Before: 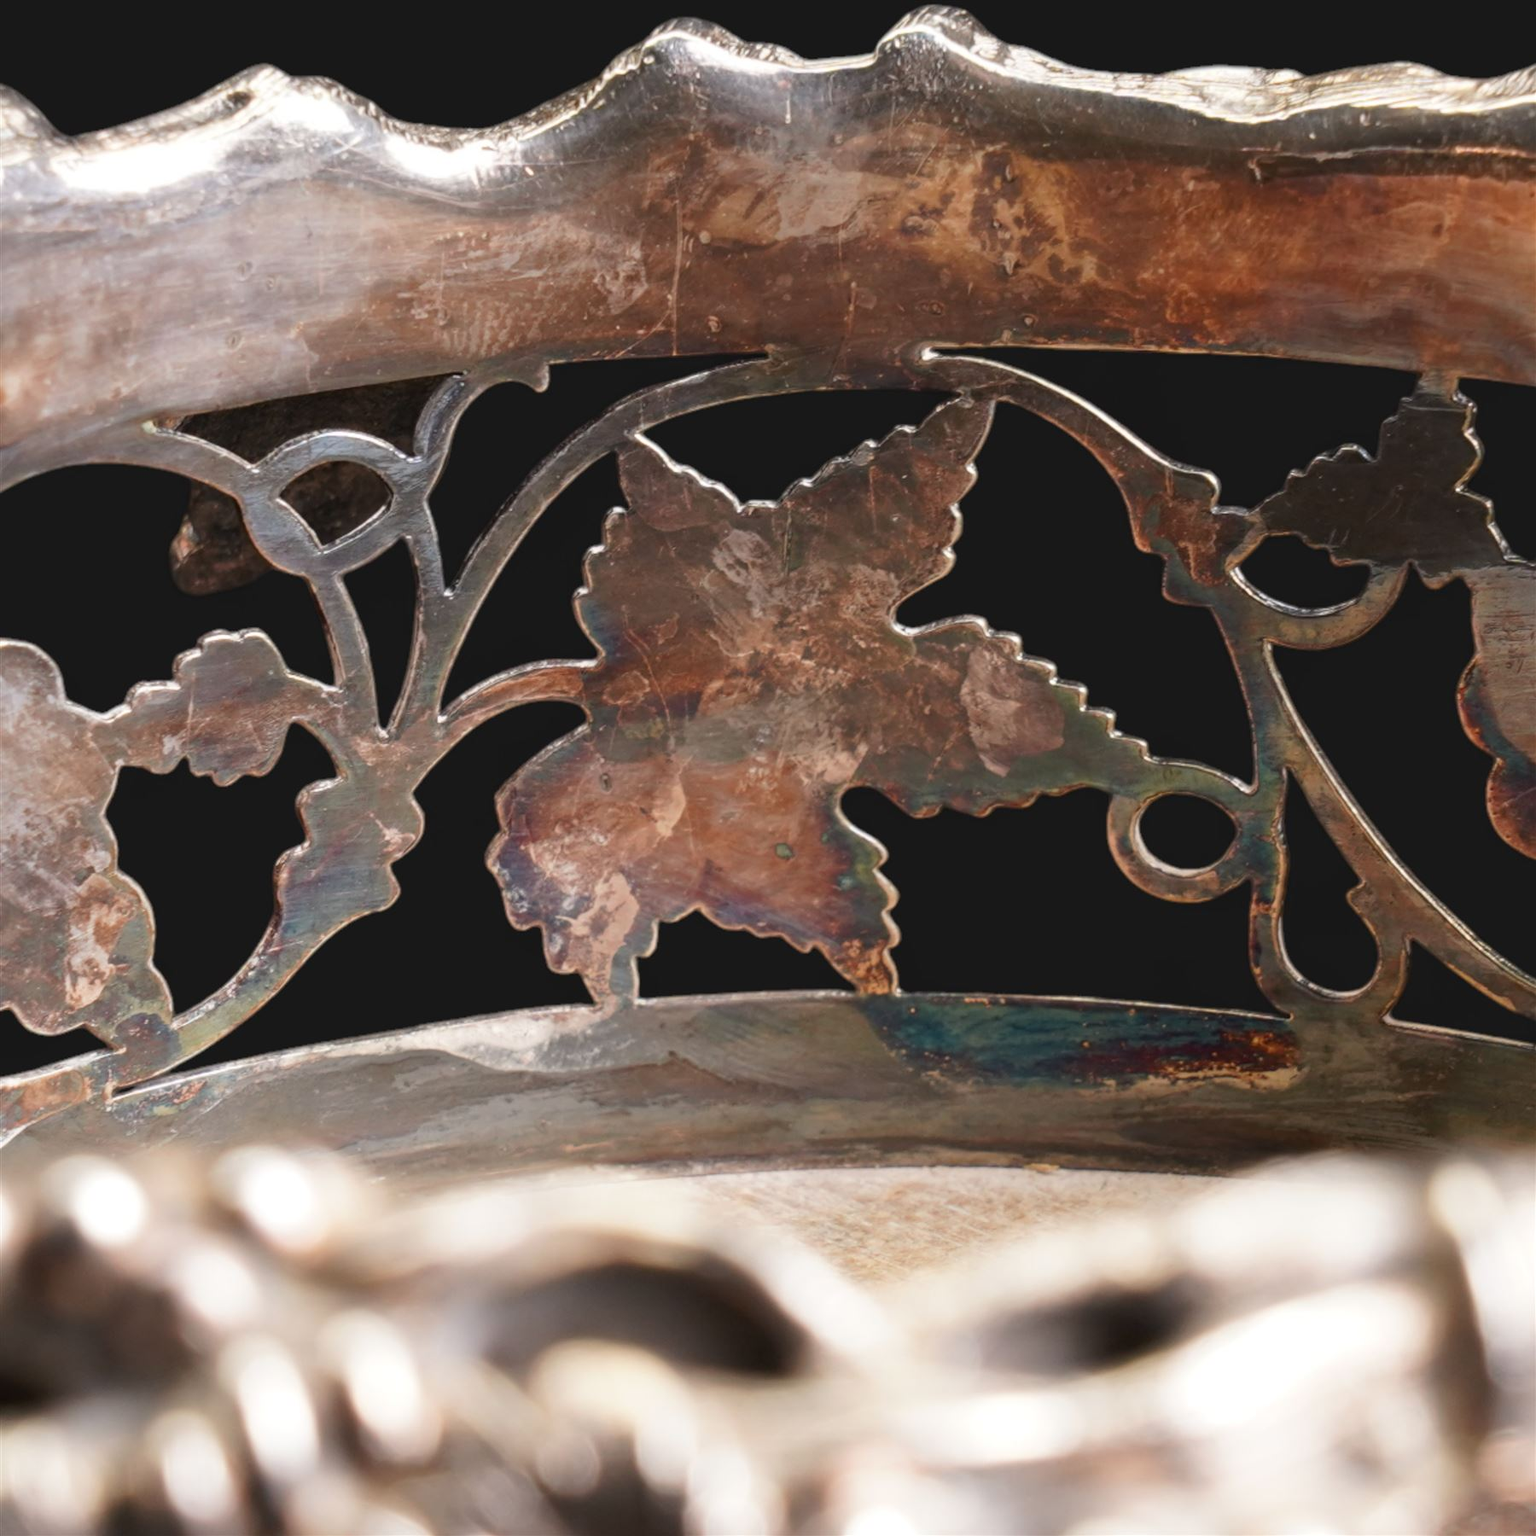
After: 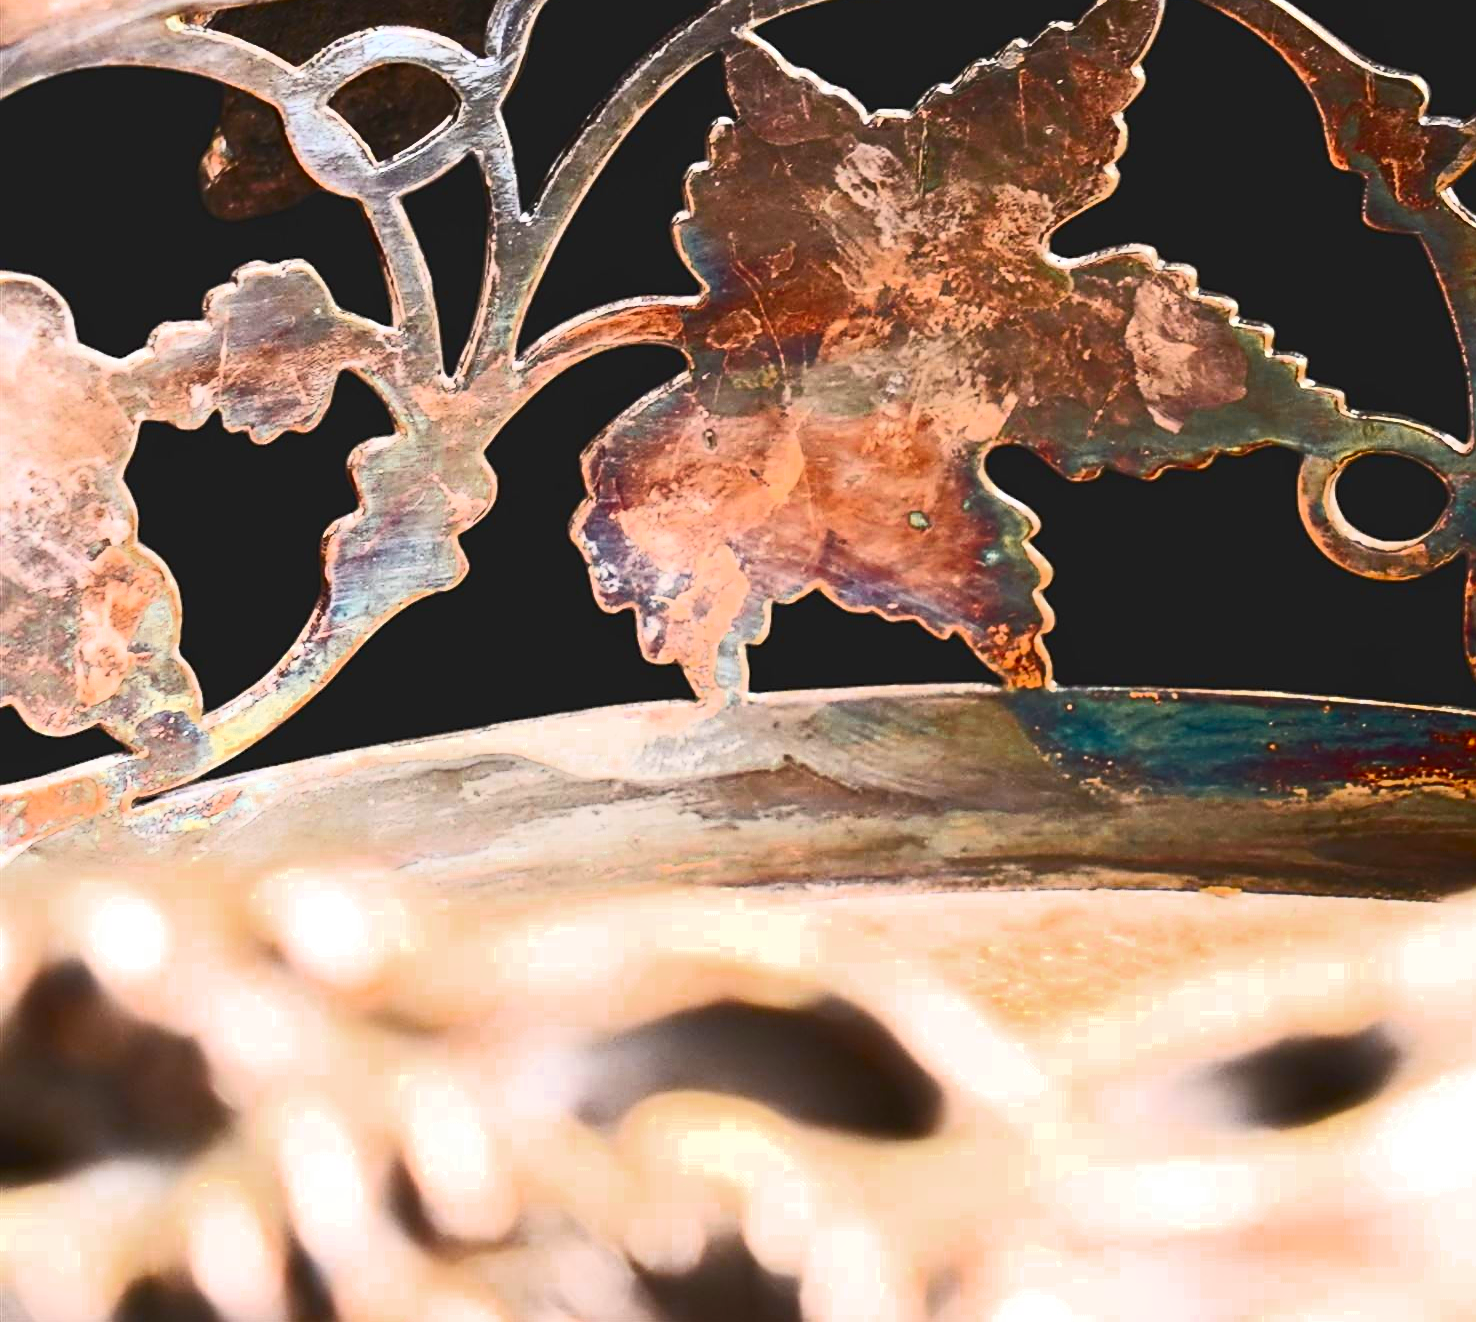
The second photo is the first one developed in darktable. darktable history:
exposure: exposure 0.2 EV, compensate highlight preservation false
crop: top 26.531%, right 17.959%
color zones: curves: ch0 [(0.11, 0.396) (0.195, 0.36) (0.25, 0.5) (0.303, 0.412) (0.357, 0.544) (0.75, 0.5) (0.967, 0.328)]; ch1 [(0, 0.468) (0.112, 0.512) (0.202, 0.6) (0.25, 0.5) (0.307, 0.352) (0.357, 0.544) (0.75, 0.5) (0.963, 0.524)]
sharpen: on, module defaults
contrast brightness saturation: contrast 0.83, brightness 0.59, saturation 0.59
